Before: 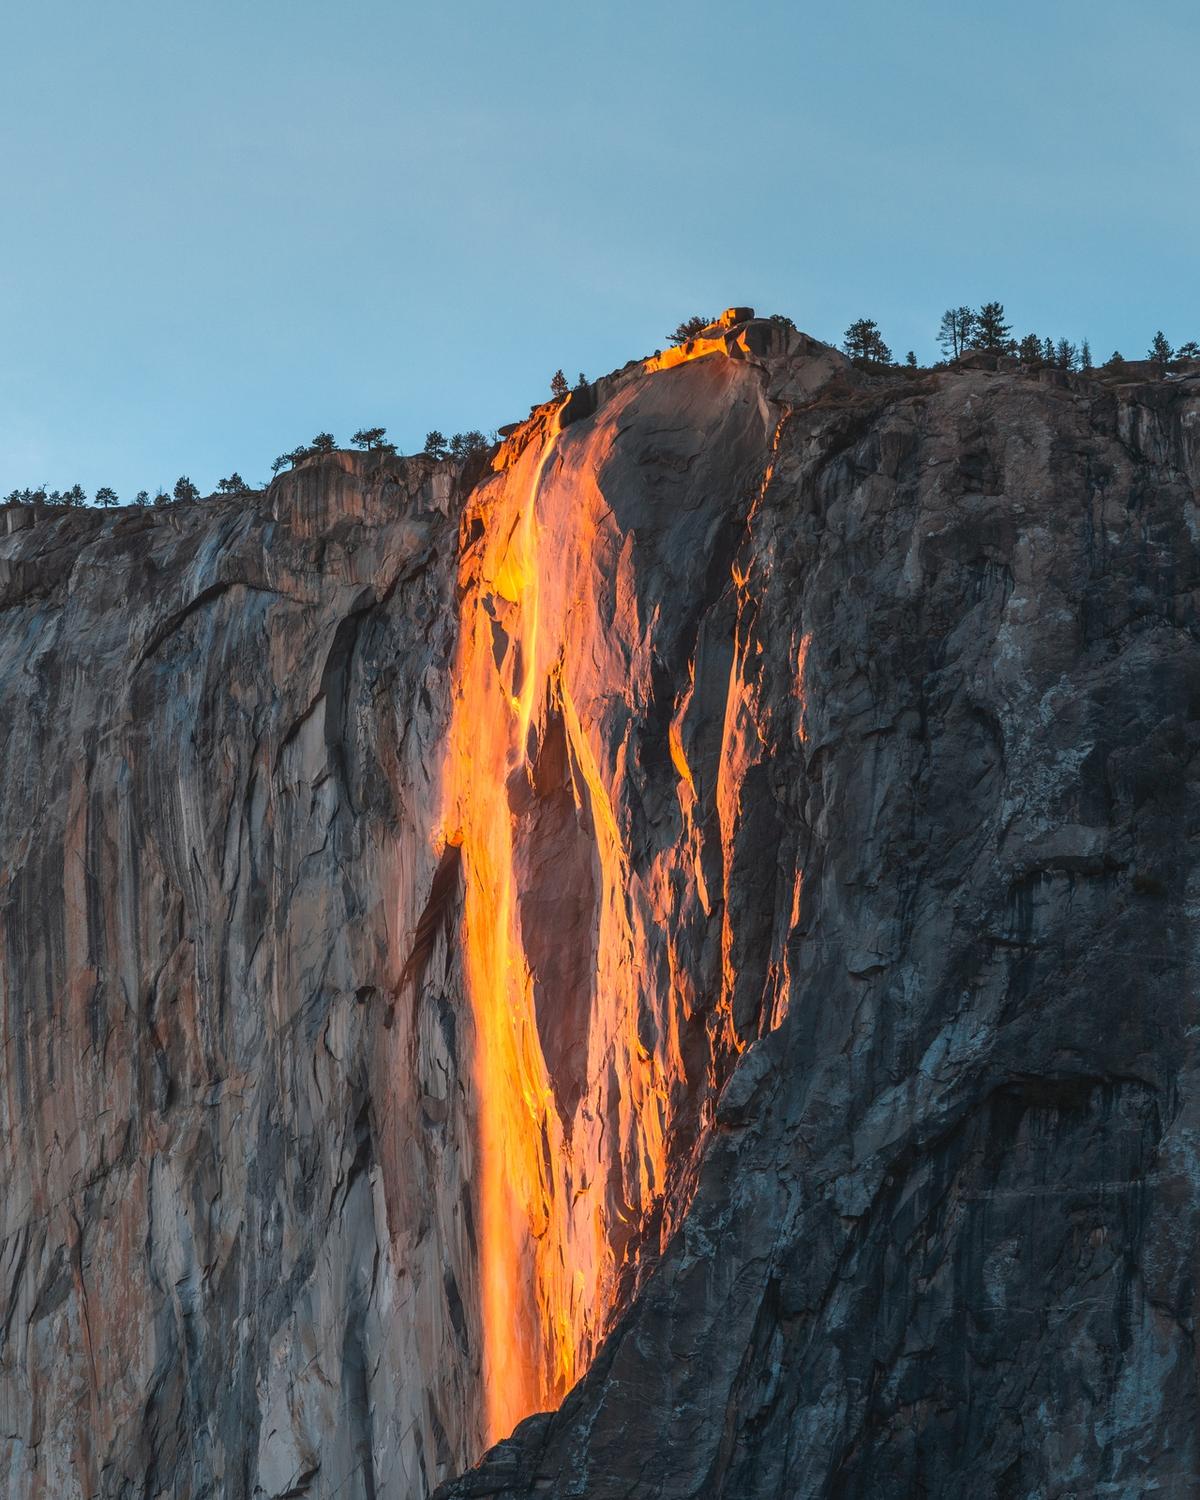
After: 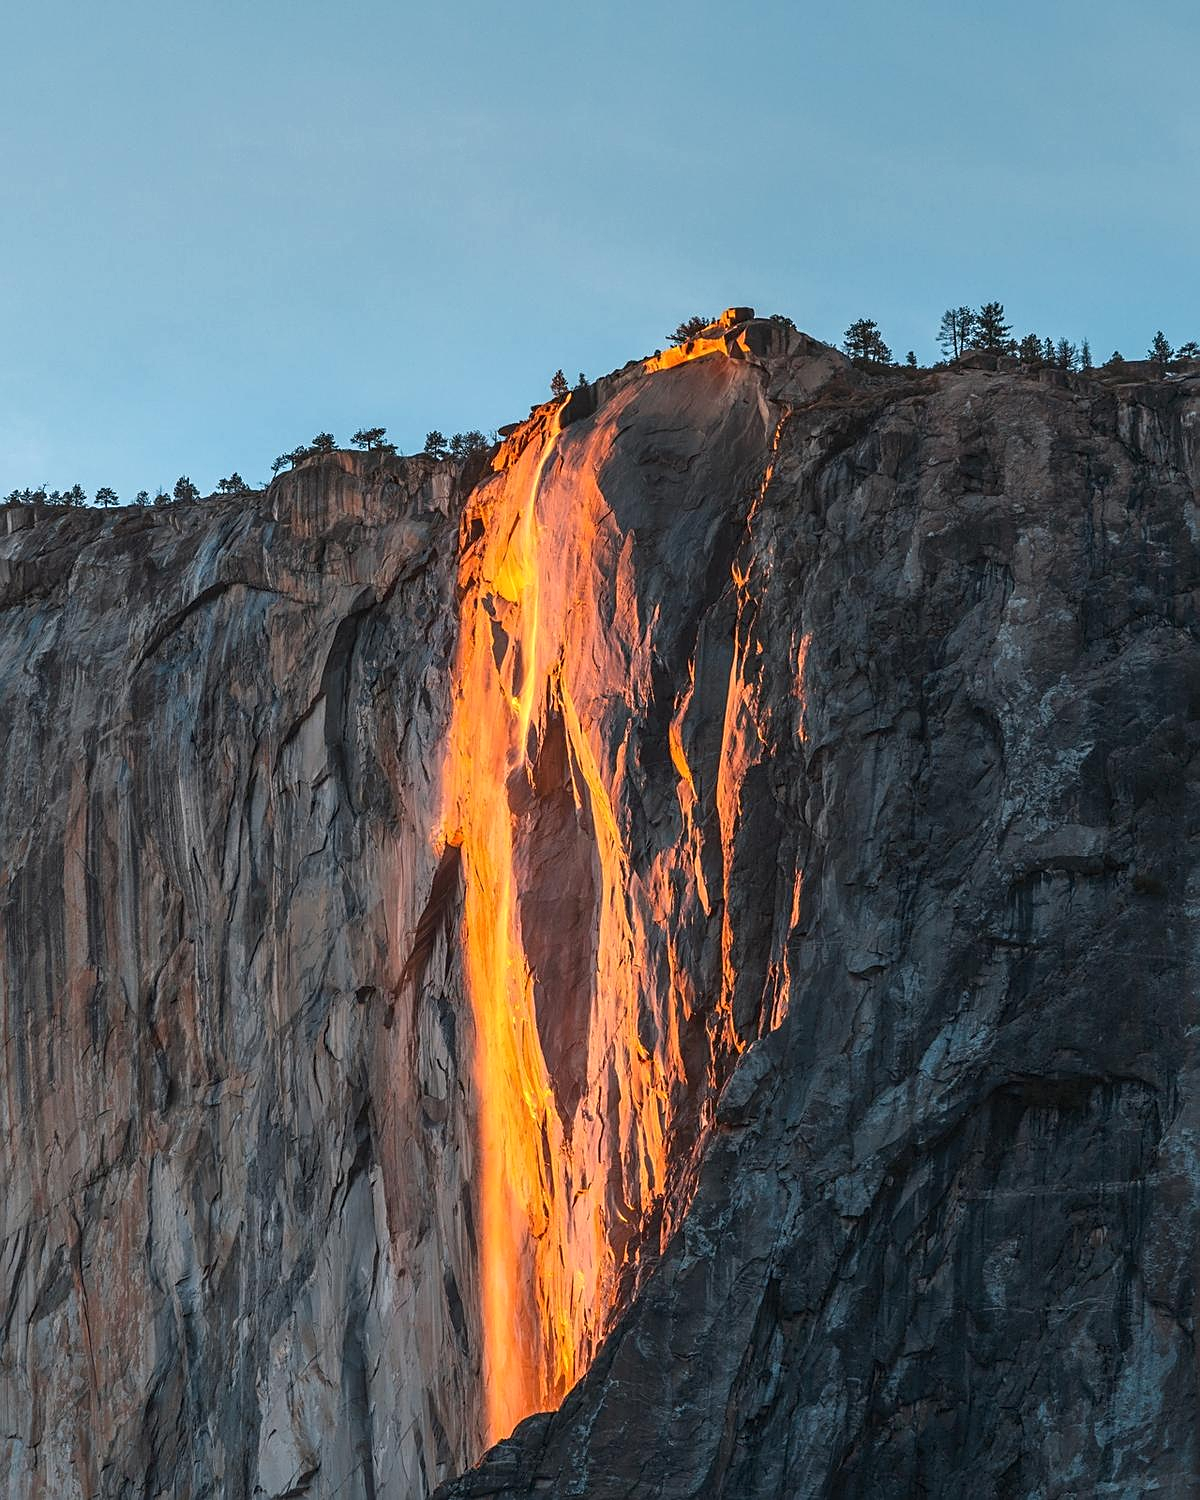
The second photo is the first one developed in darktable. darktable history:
sharpen: on, module defaults
local contrast: highlights 100%, shadows 100%, detail 120%, midtone range 0.2
base curve: exposure shift 0, preserve colors none
